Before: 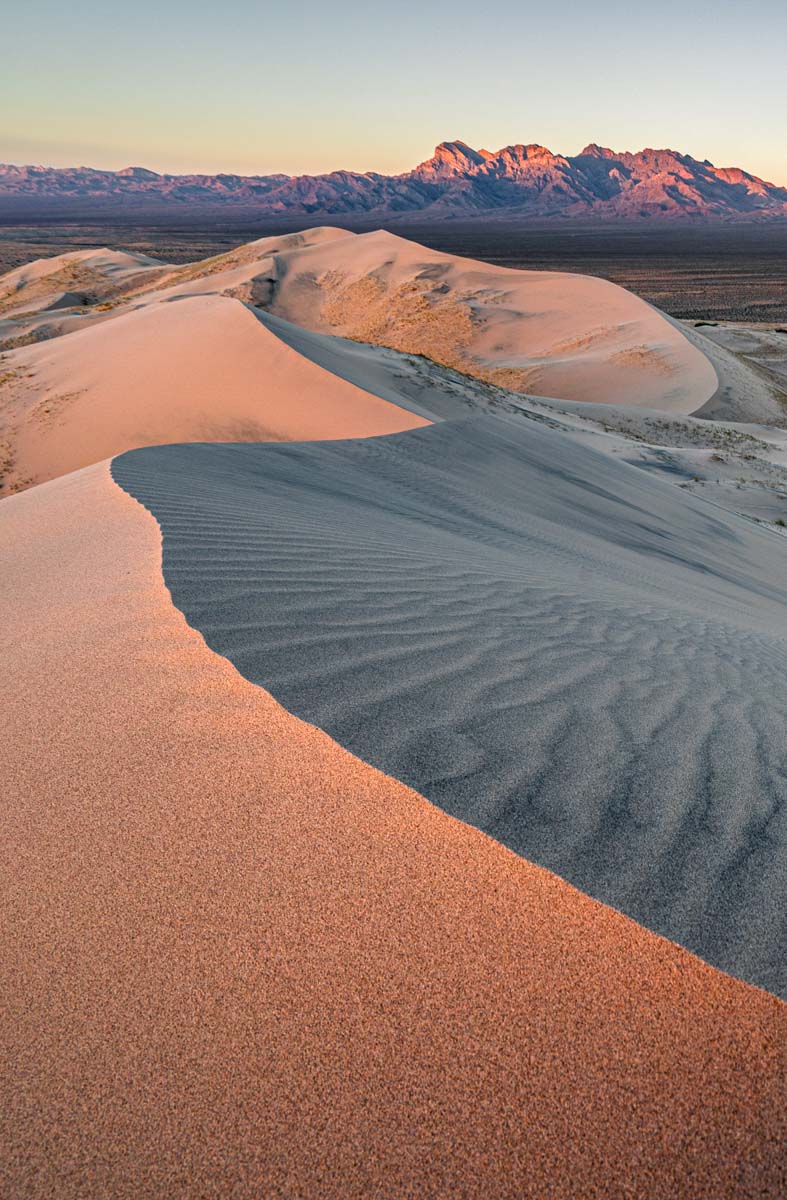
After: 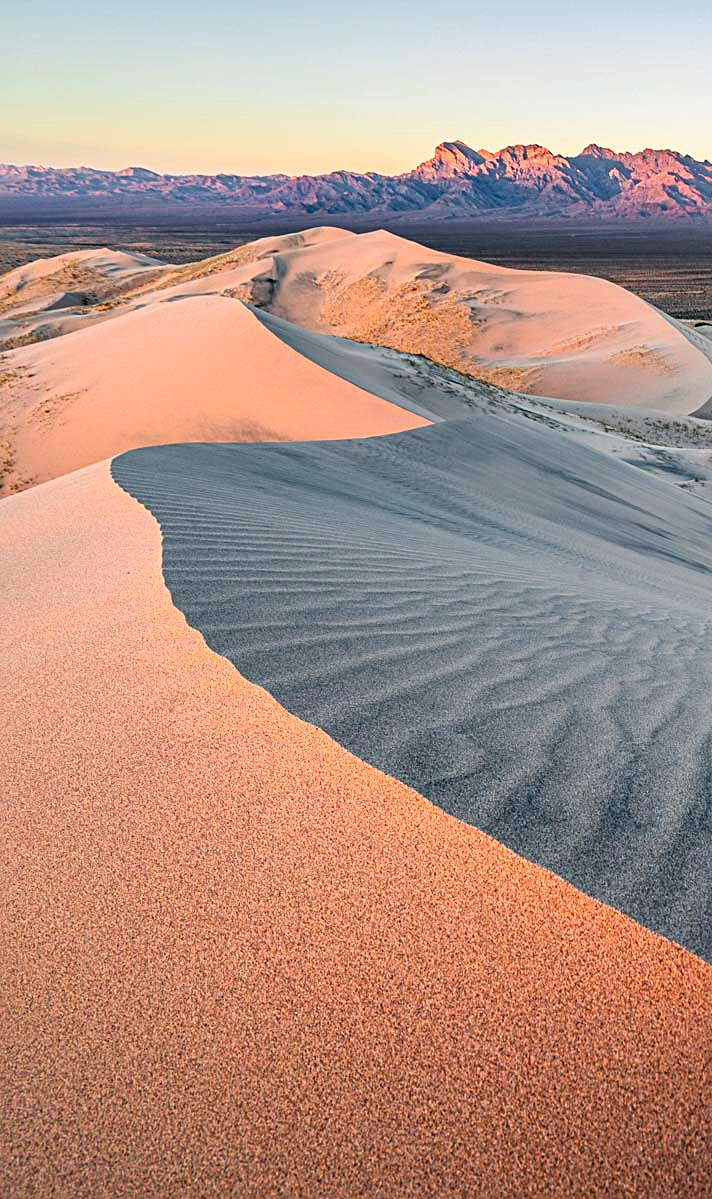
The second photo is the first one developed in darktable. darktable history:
contrast brightness saturation: contrast 0.2, brightness 0.16, saturation 0.22
crop: right 9.509%, bottom 0.031%
sharpen: on, module defaults
